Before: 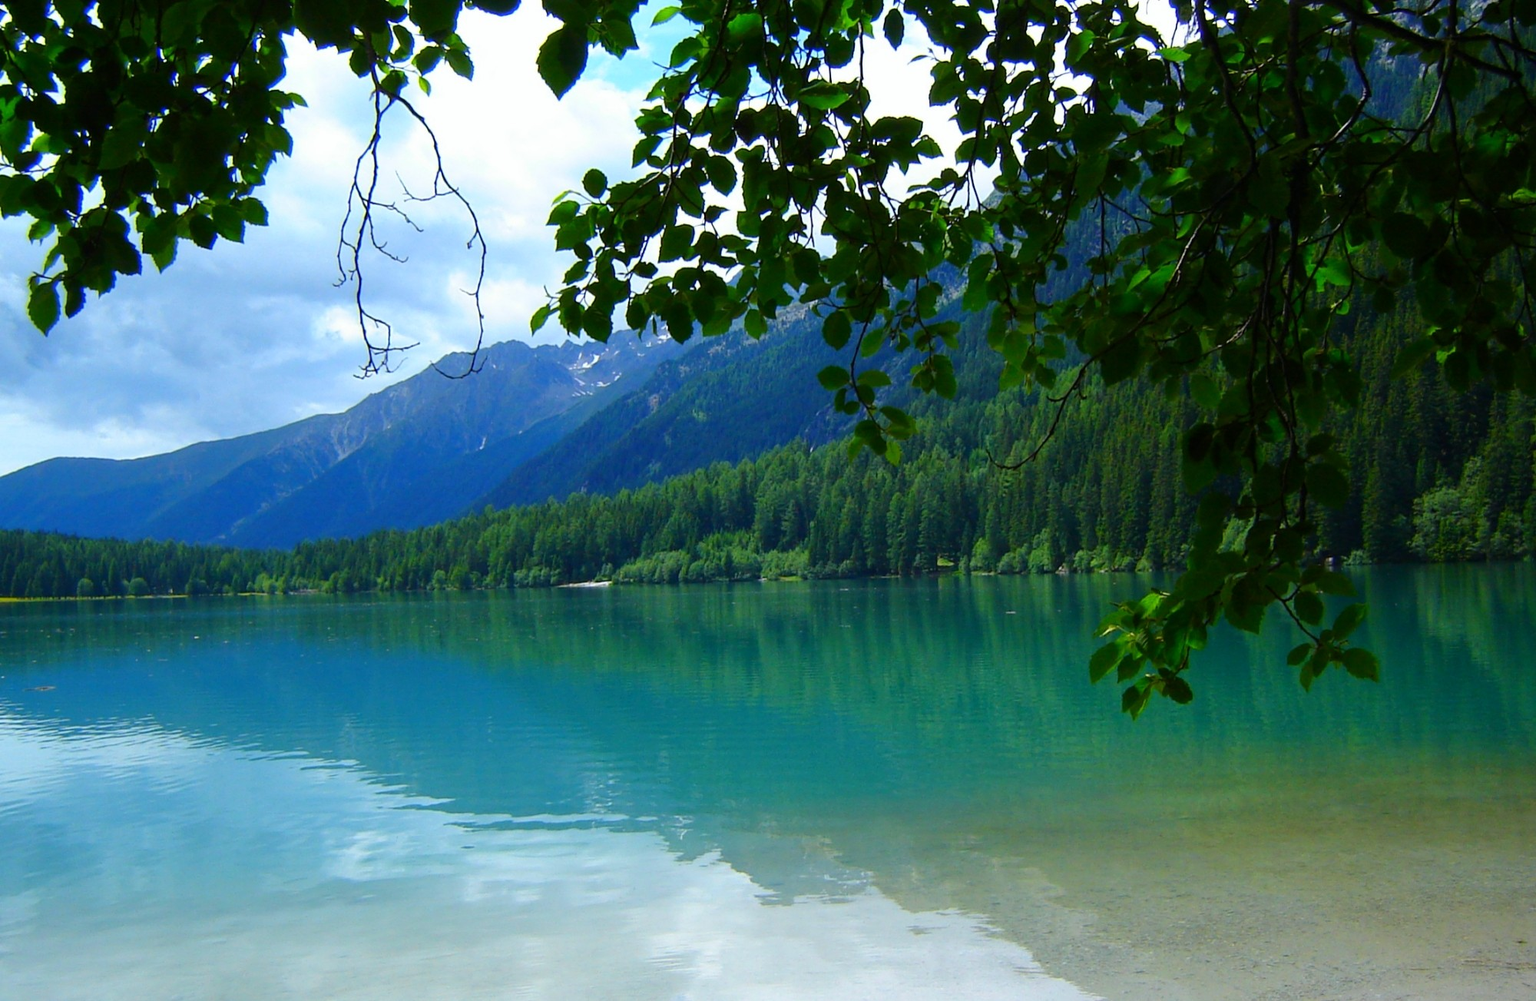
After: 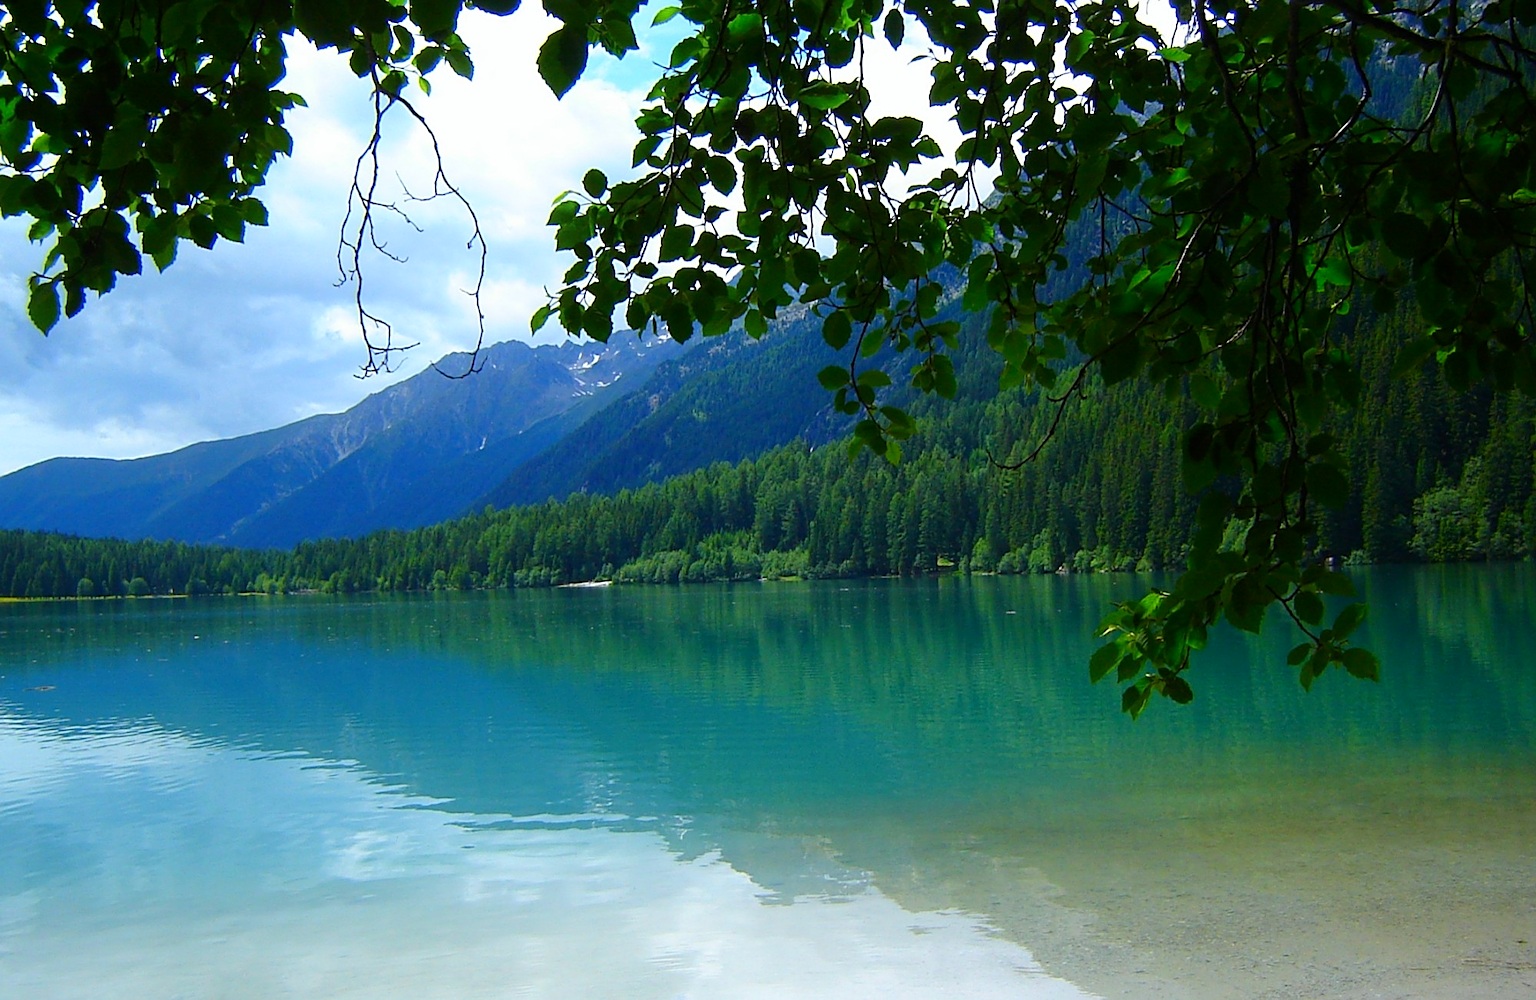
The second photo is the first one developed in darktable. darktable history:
sharpen: on, module defaults
shadows and highlights: shadows -23.55, highlights 44.52, soften with gaussian
